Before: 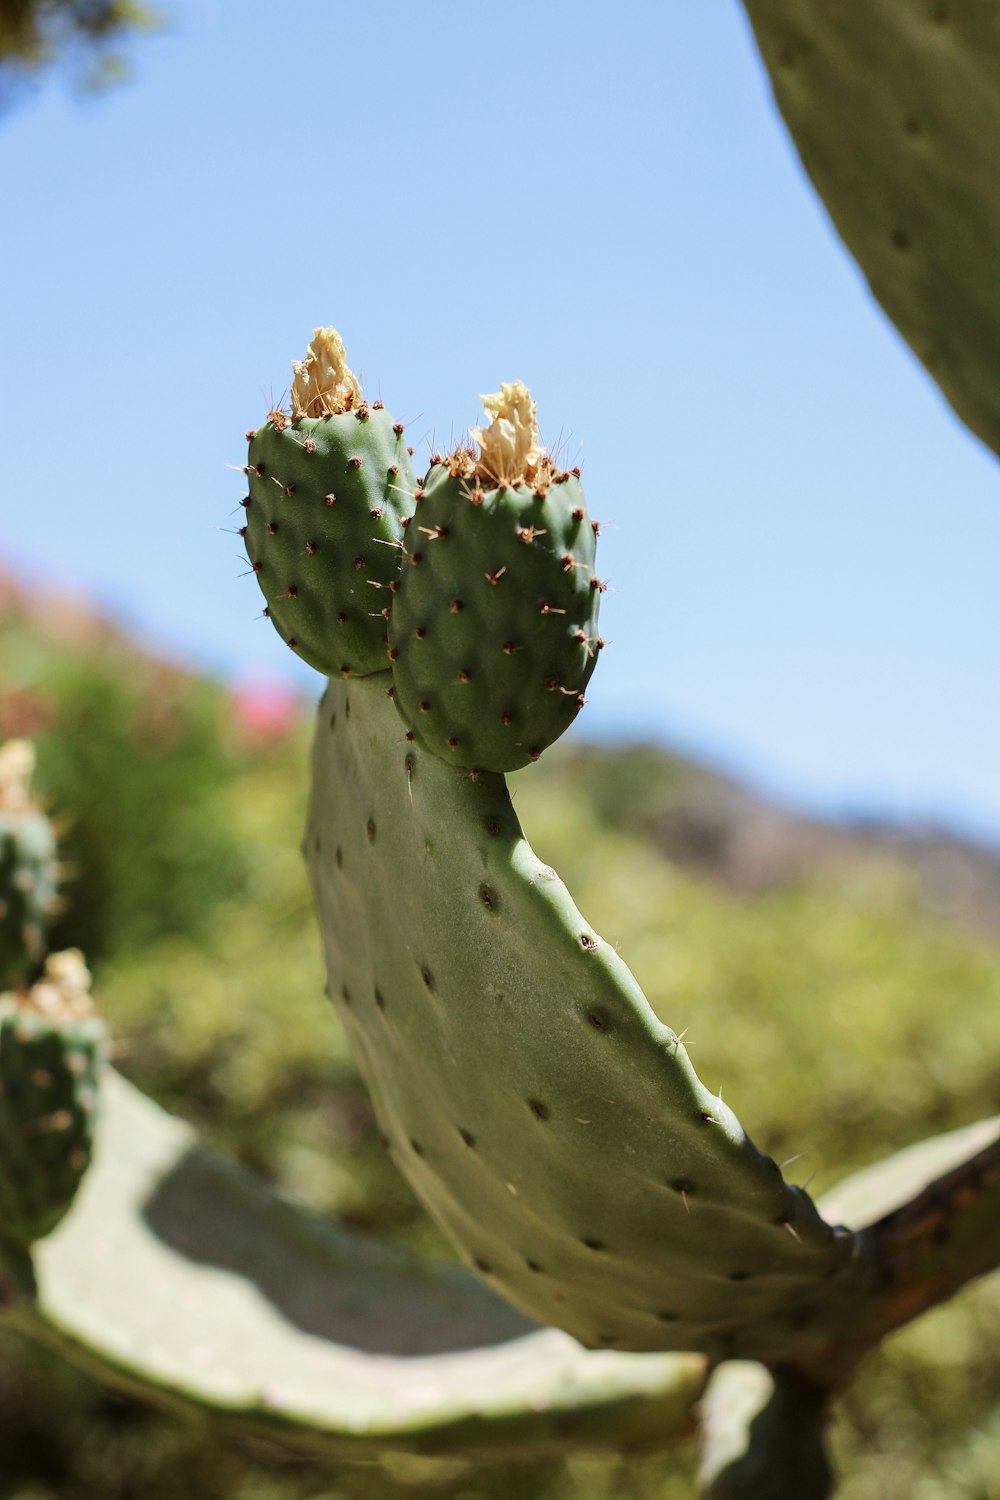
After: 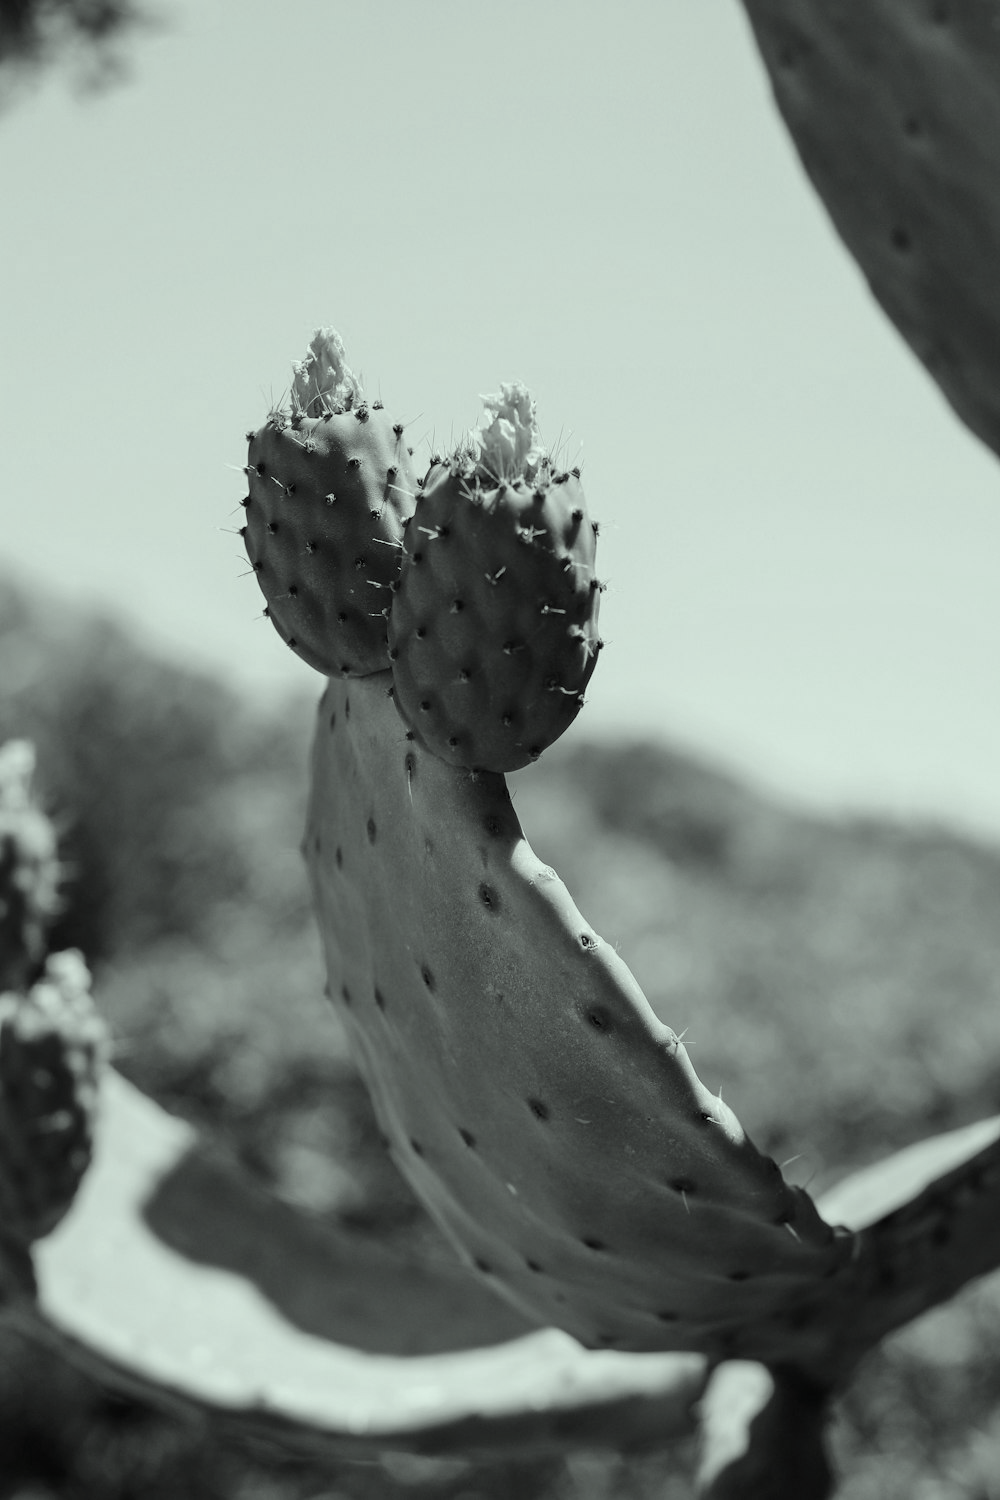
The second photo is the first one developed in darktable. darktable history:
color calibration: output gray [0.22, 0.42, 0.37, 0], gray › normalize channels true, illuminant same as pipeline (D50), adaptation XYZ, x 0.346, y 0.359, gamut compression 0
color correction: highlights a* -8, highlights b* 3.1
